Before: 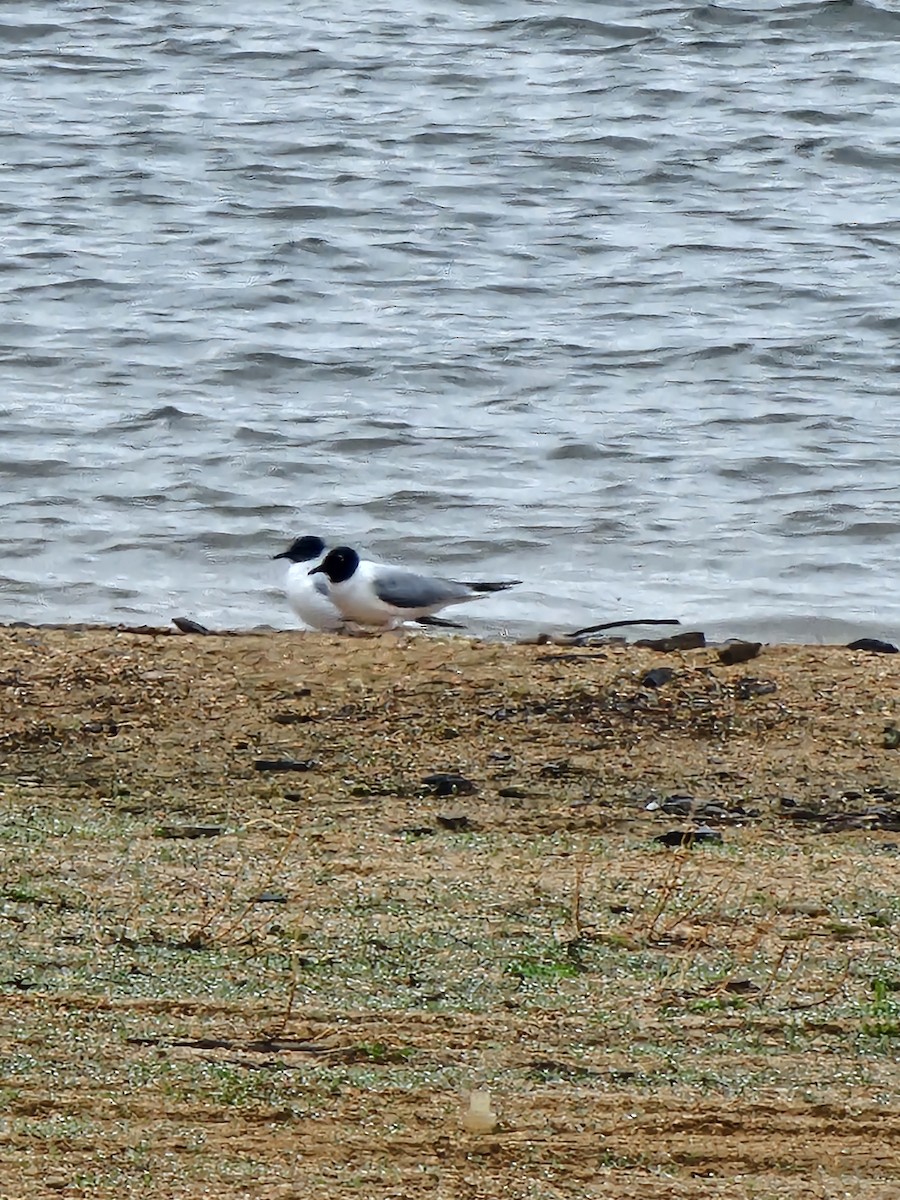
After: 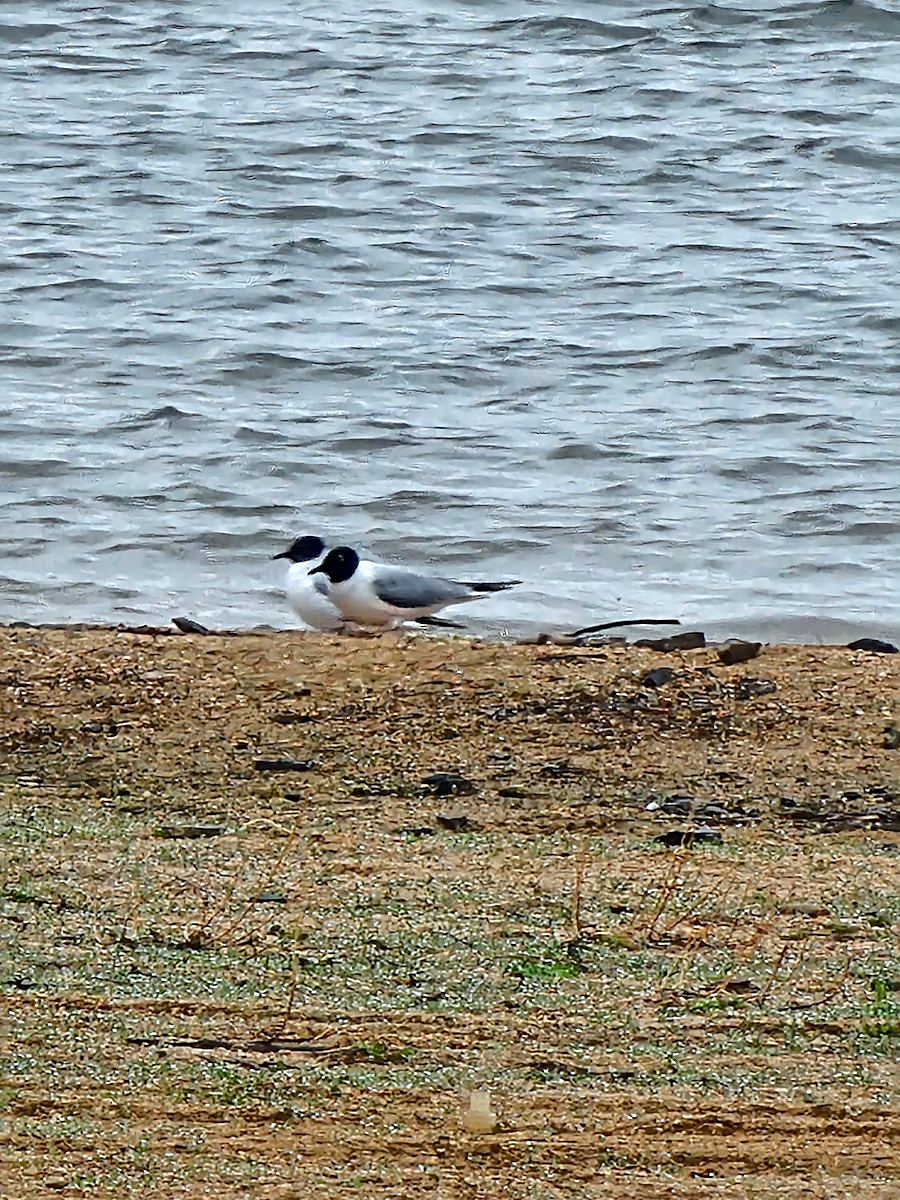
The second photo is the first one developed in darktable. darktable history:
sharpen: radius 3.089
